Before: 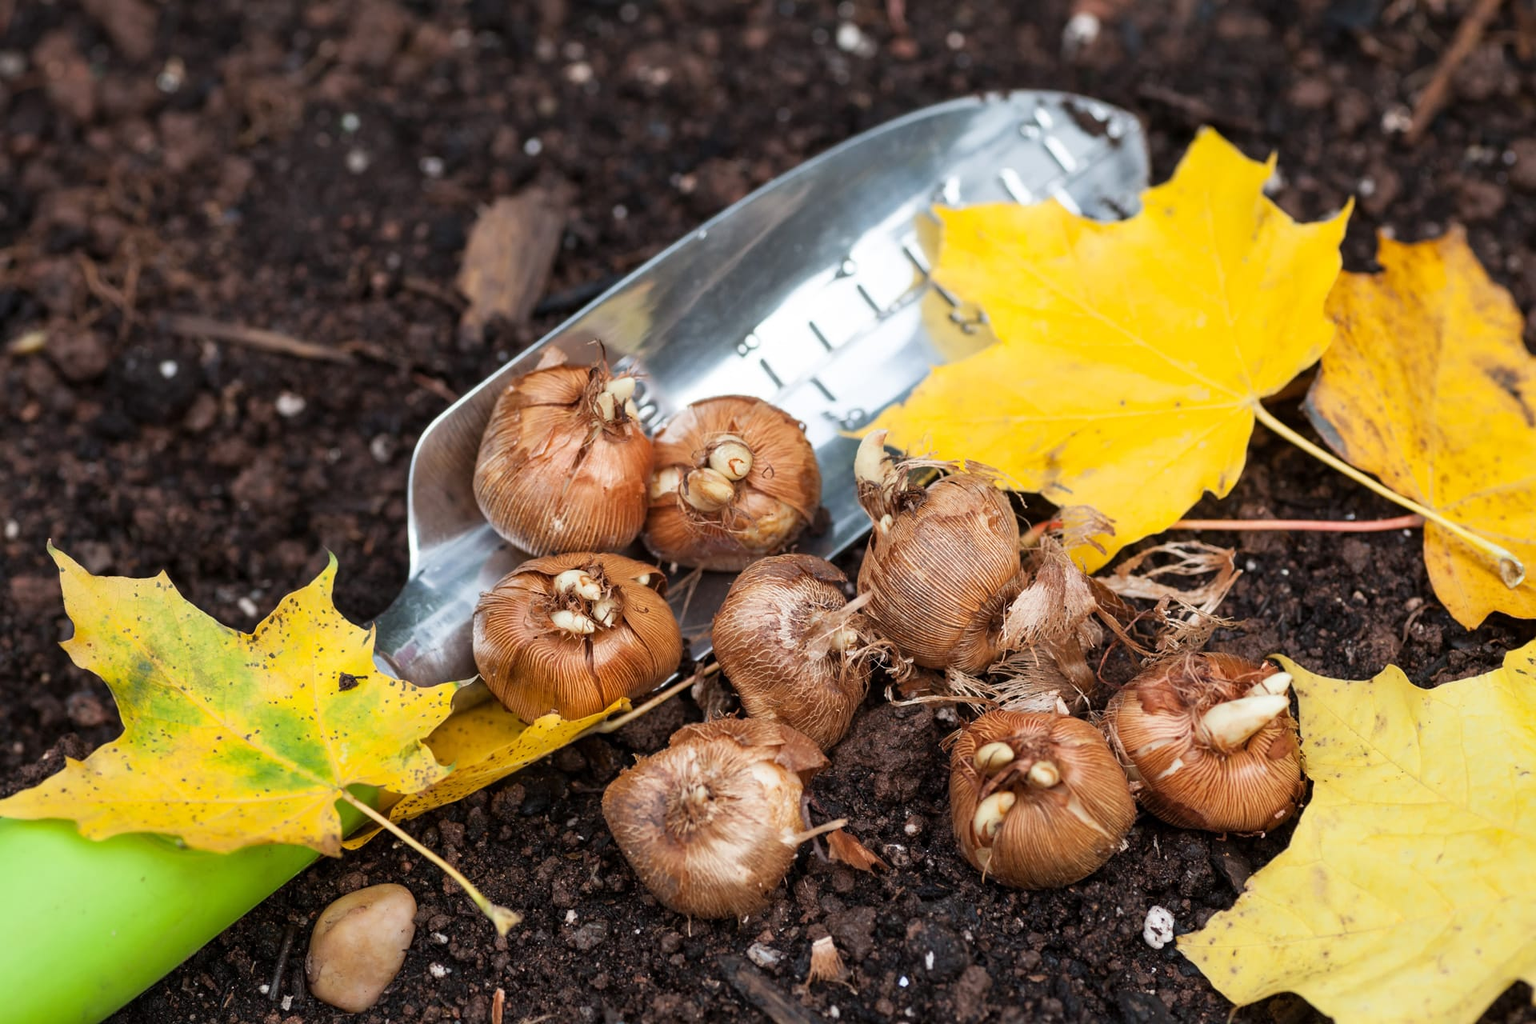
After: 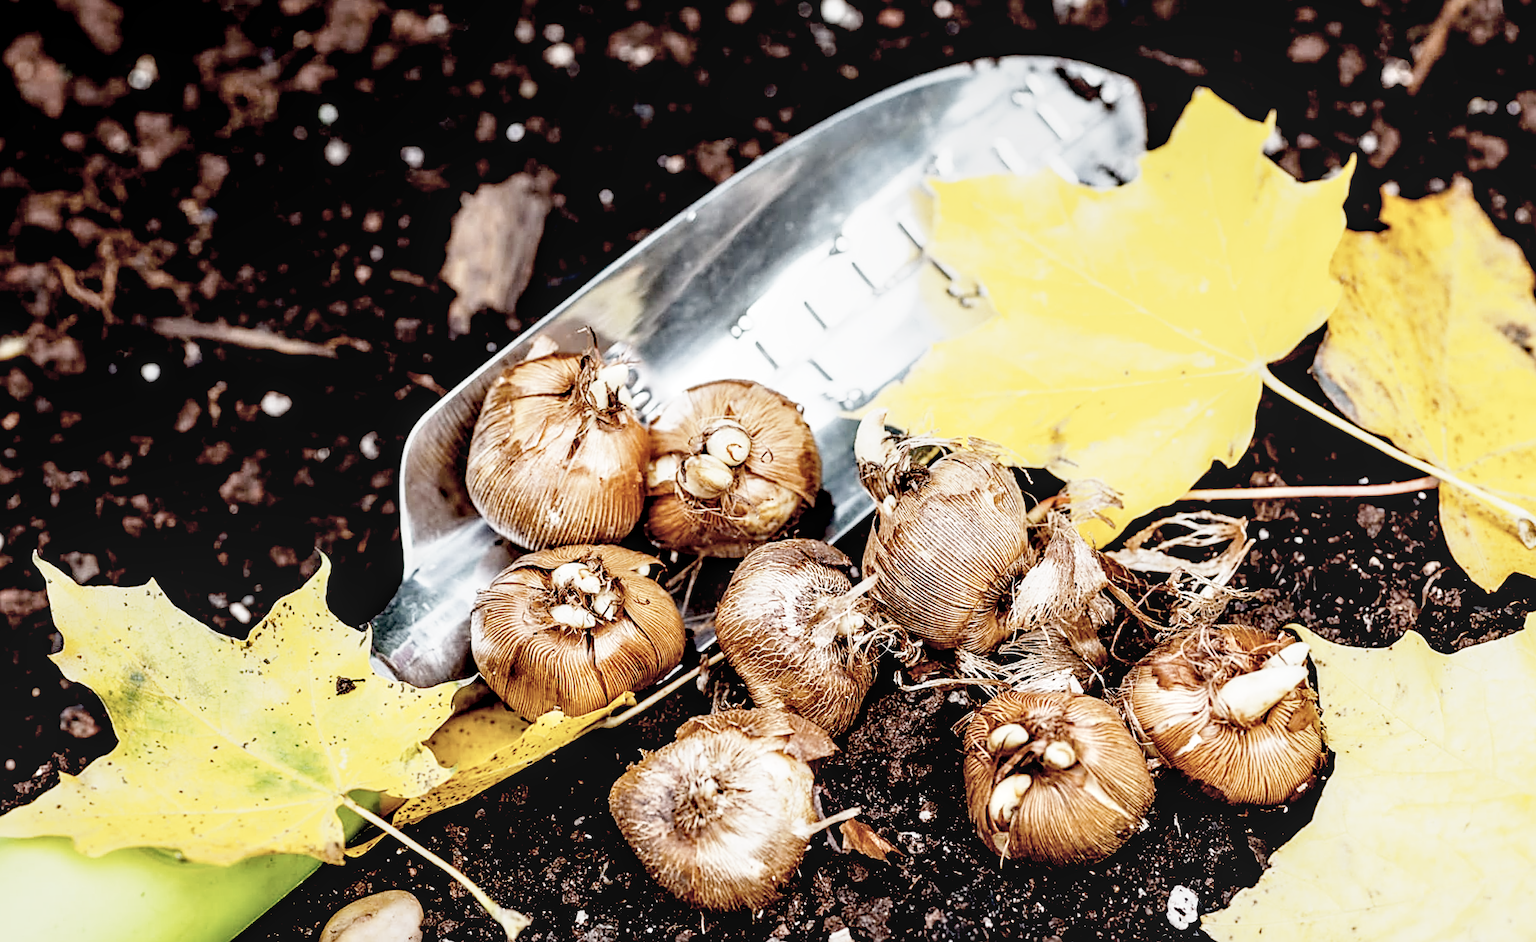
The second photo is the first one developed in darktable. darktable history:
sharpen: on, module defaults
local contrast: on, module defaults
color correction: saturation 0.5
base curve: curves: ch0 [(0, 0) (0.005, 0.002) (0.15, 0.3) (0.4, 0.7) (0.75, 0.95) (1, 1)], preserve colors none
rotate and perspective: rotation -2°, crop left 0.022, crop right 0.978, crop top 0.049, crop bottom 0.951
white balance: emerald 1
exposure: black level correction 0.04, exposure 0.5 EV, compensate highlight preservation false
crop and rotate: top 0%, bottom 5.097%
